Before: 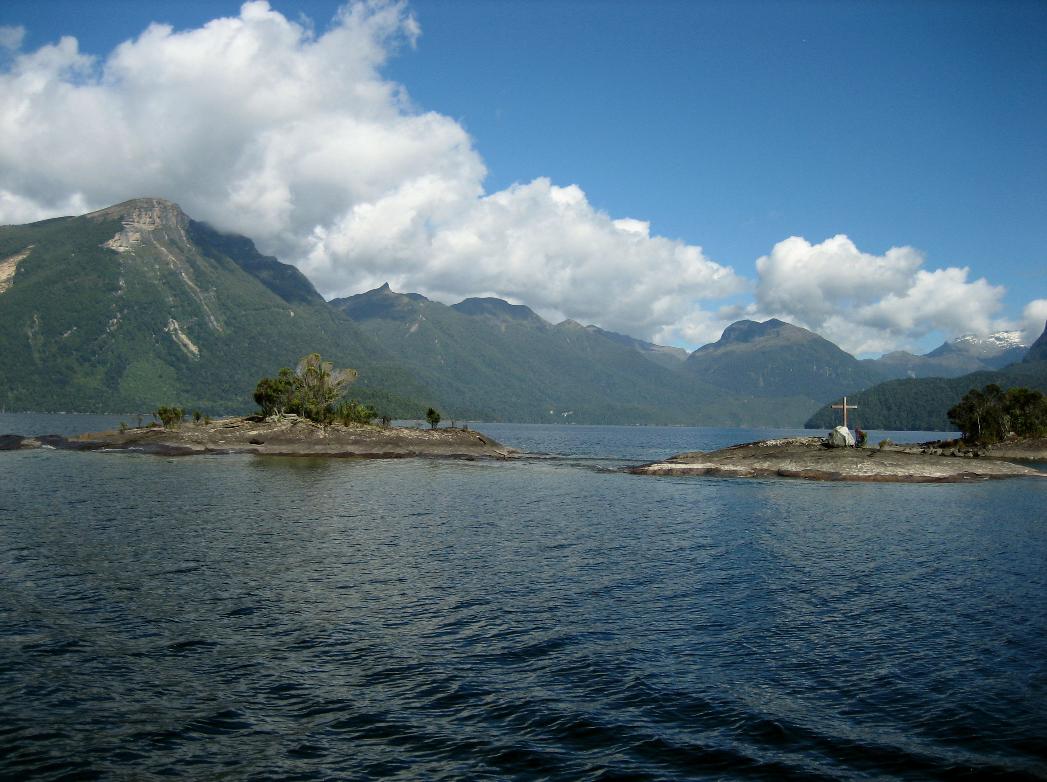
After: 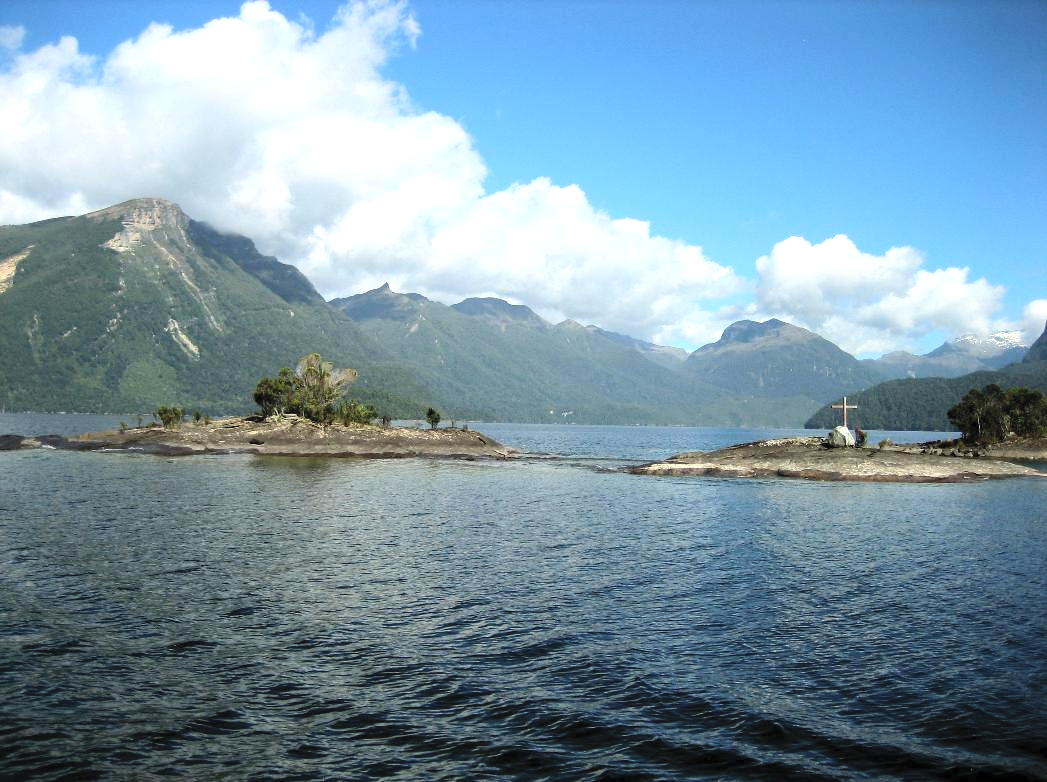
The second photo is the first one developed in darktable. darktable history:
tone equalizer: -8 EV -0.75 EV, -7 EV -0.7 EV, -6 EV -0.6 EV, -5 EV -0.4 EV, -3 EV 0.4 EV, -2 EV 0.6 EV, -1 EV 0.7 EV, +0 EV 0.75 EV, edges refinement/feathering 500, mask exposure compensation -1.57 EV, preserve details no
contrast brightness saturation: contrast 0.1, brightness 0.3, saturation 0.14
